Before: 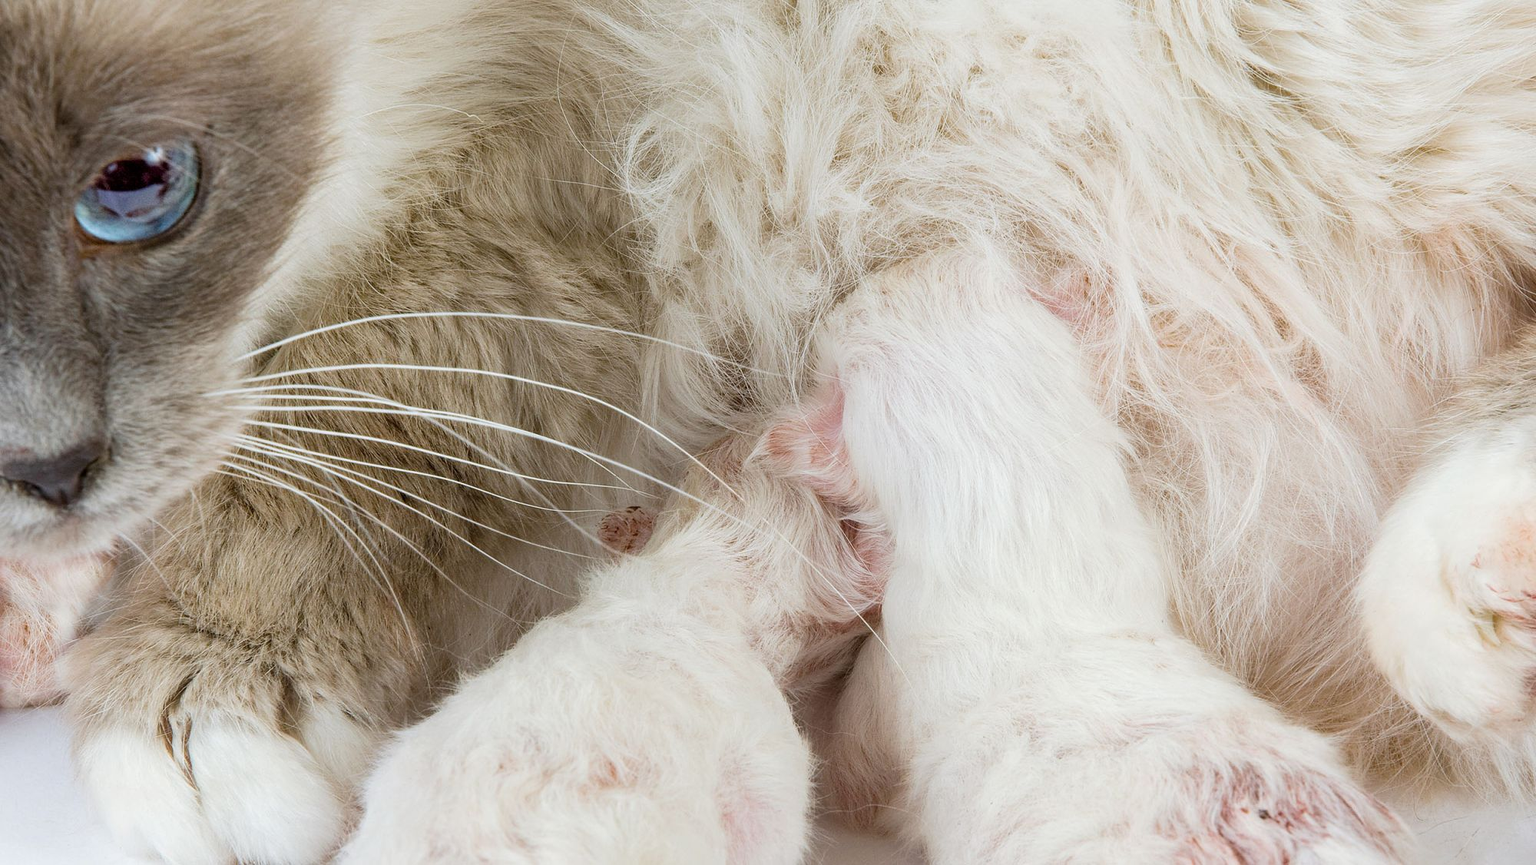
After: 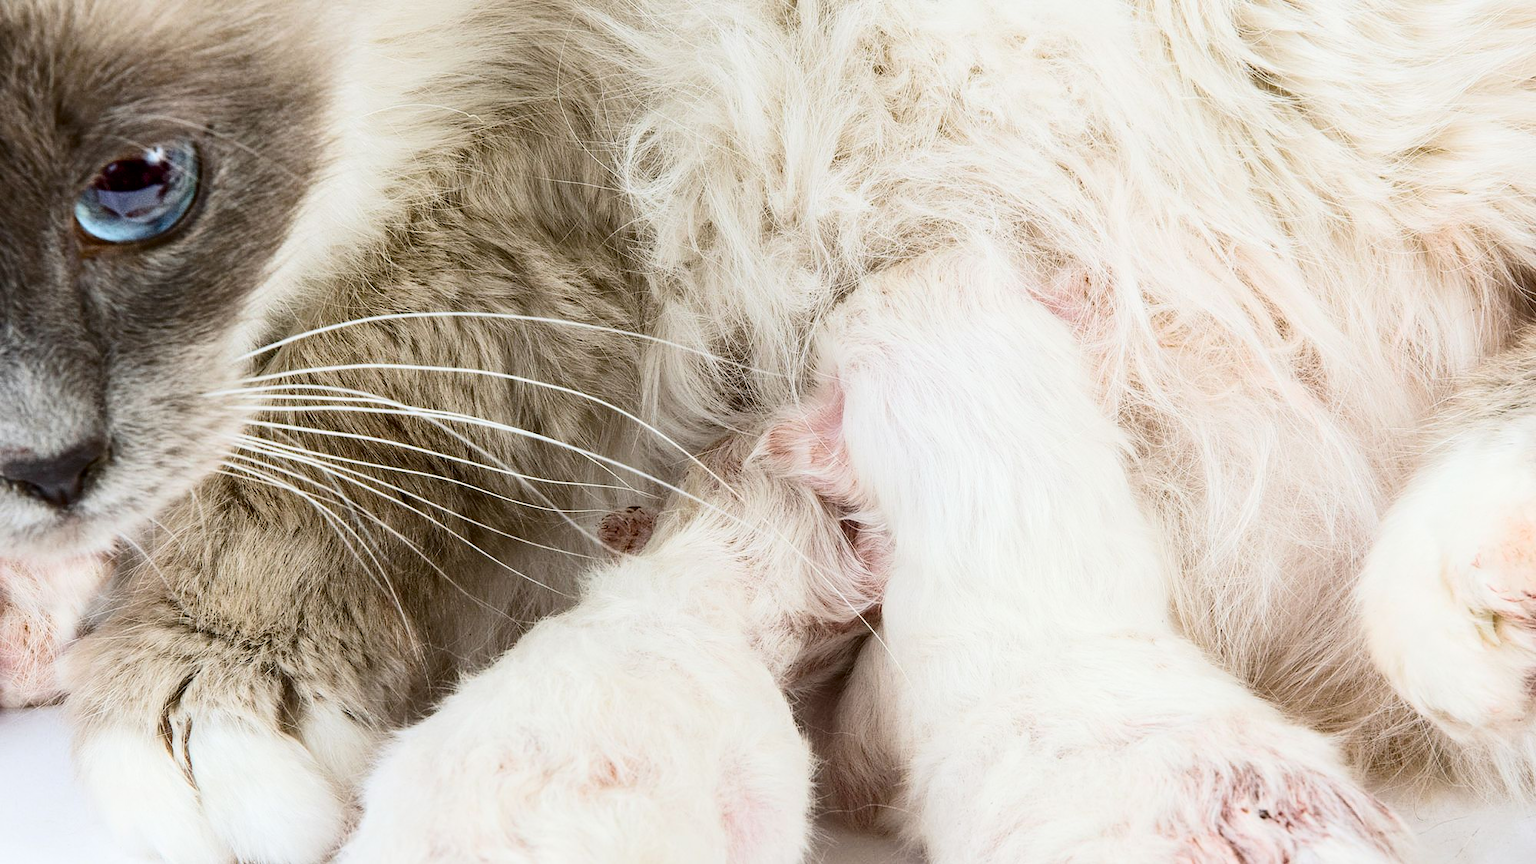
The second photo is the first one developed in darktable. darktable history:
contrast brightness saturation: contrast 0.283
